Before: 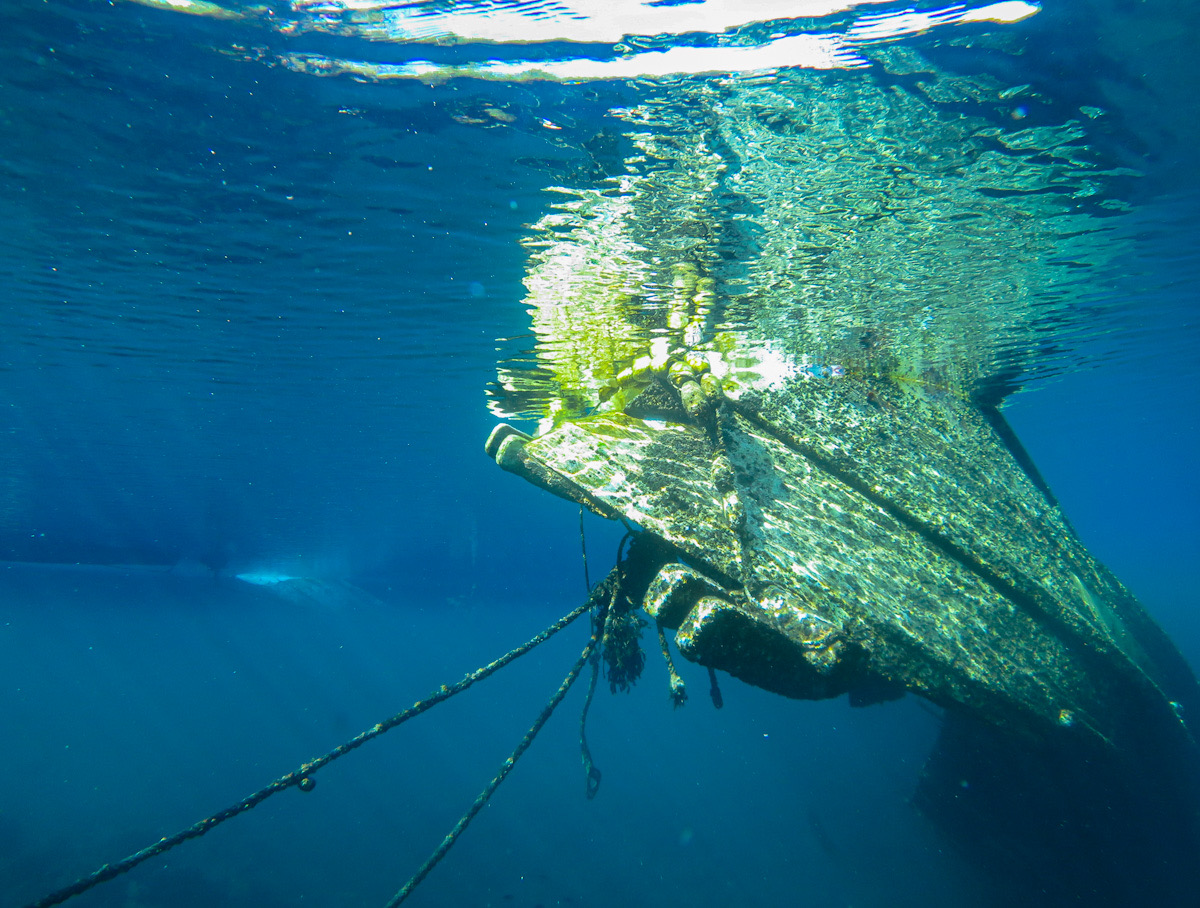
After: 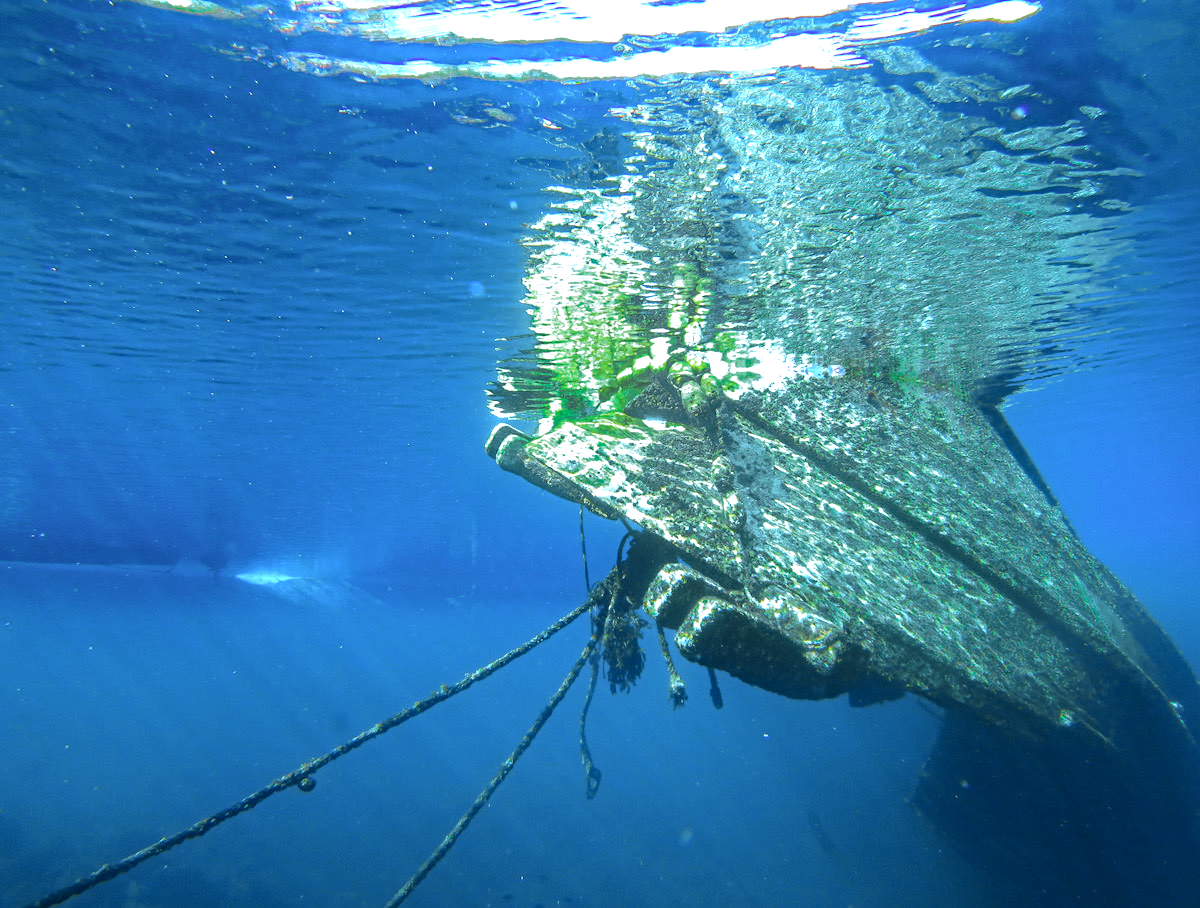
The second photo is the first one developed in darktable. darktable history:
exposure: exposure 0.29 EV, compensate highlight preservation false
color zones: curves: ch0 [(0, 0.5) (0.125, 0.4) (0.25, 0.5) (0.375, 0.4) (0.5, 0.4) (0.625, 0.6) (0.75, 0.6) (0.875, 0.5)]; ch1 [(0, 0.4) (0.125, 0.5) (0.25, 0.4) (0.375, 0.4) (0.5, 0.4) (0.625, 0.4) (0.75, 0.5) (0.875, 0.4)]; ch2 [(0, 0.6) (0.125, 0.5) (0.25, 0.5) (0.375, 0.6) (0.5, 0.6) (0.625, 0.5) (0.75, 0.5) (0.875, 0.5)]
white balance: red 0.948, green 1.02, blue 1.176
haze removal: compatibility mode true, adaptive false
